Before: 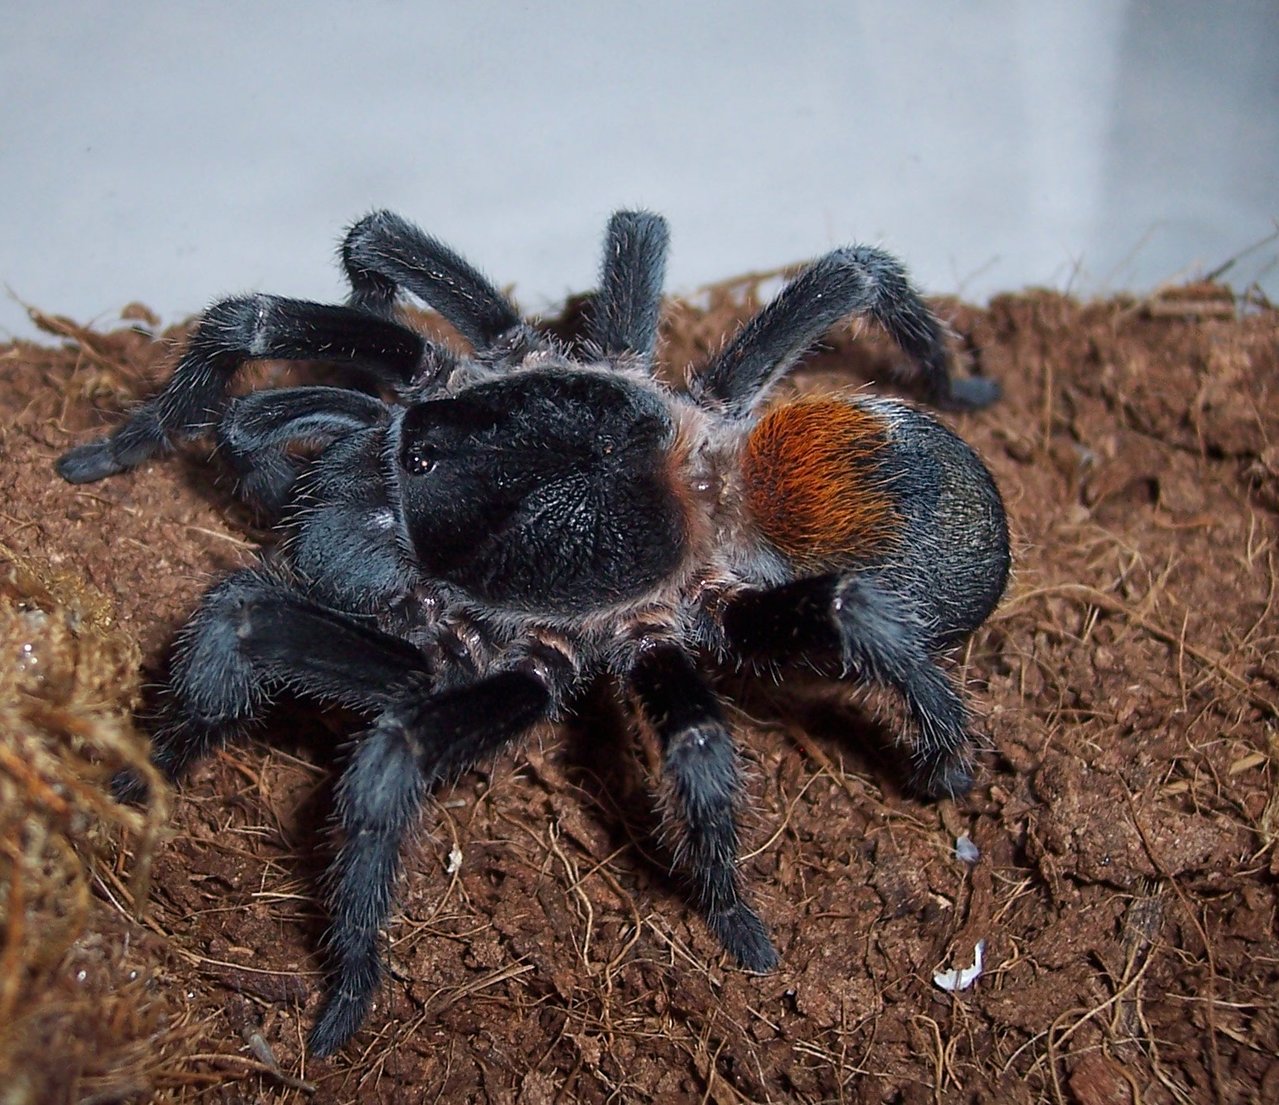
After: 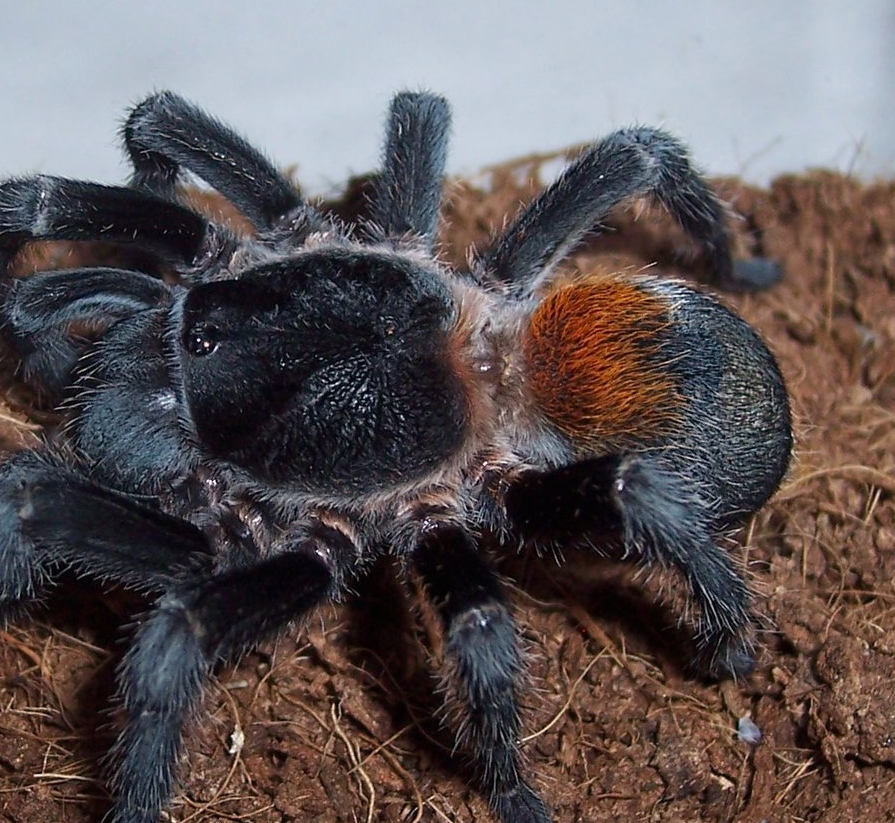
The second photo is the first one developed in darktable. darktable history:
crop and rotate: left 17.088%, top 10.79%, right 12.89%, bottom 14.713%
